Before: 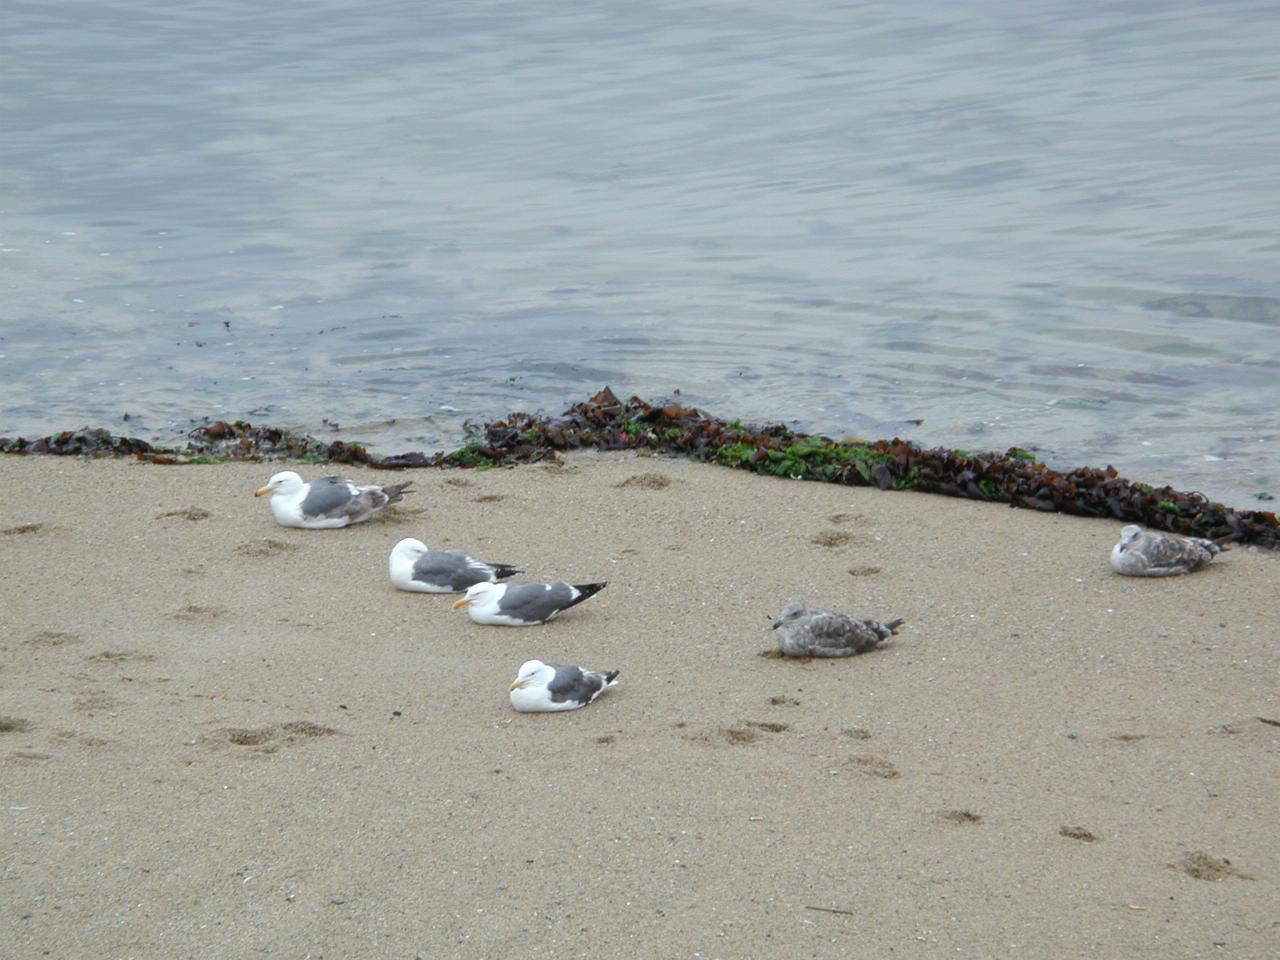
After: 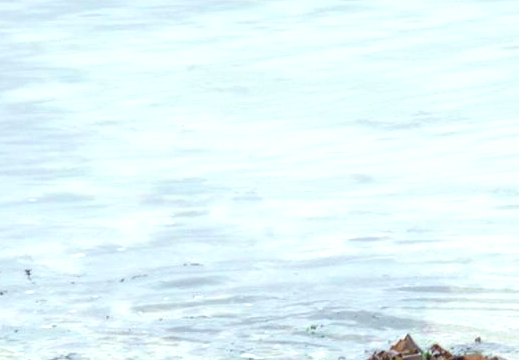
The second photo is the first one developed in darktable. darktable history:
exposure: black level correction 0, exposure 1.172 EV, compensate exposure bias true, compensate highlight preservation false
color correction: highlights a* -1.09, highlights b* 4.66, shadows a* 3.52
crop: left 15.559%, top 5.428%, right 43.818%, bottom 57.015%
color zones: curves: ch1 [(0, 0.469) (0.01, 0.469) (0.12, 0.446) (0.248, 0.469) (0.5, 0.5) (0.748, 0.5) (0.99, 0.469) (1, 0.469)]
